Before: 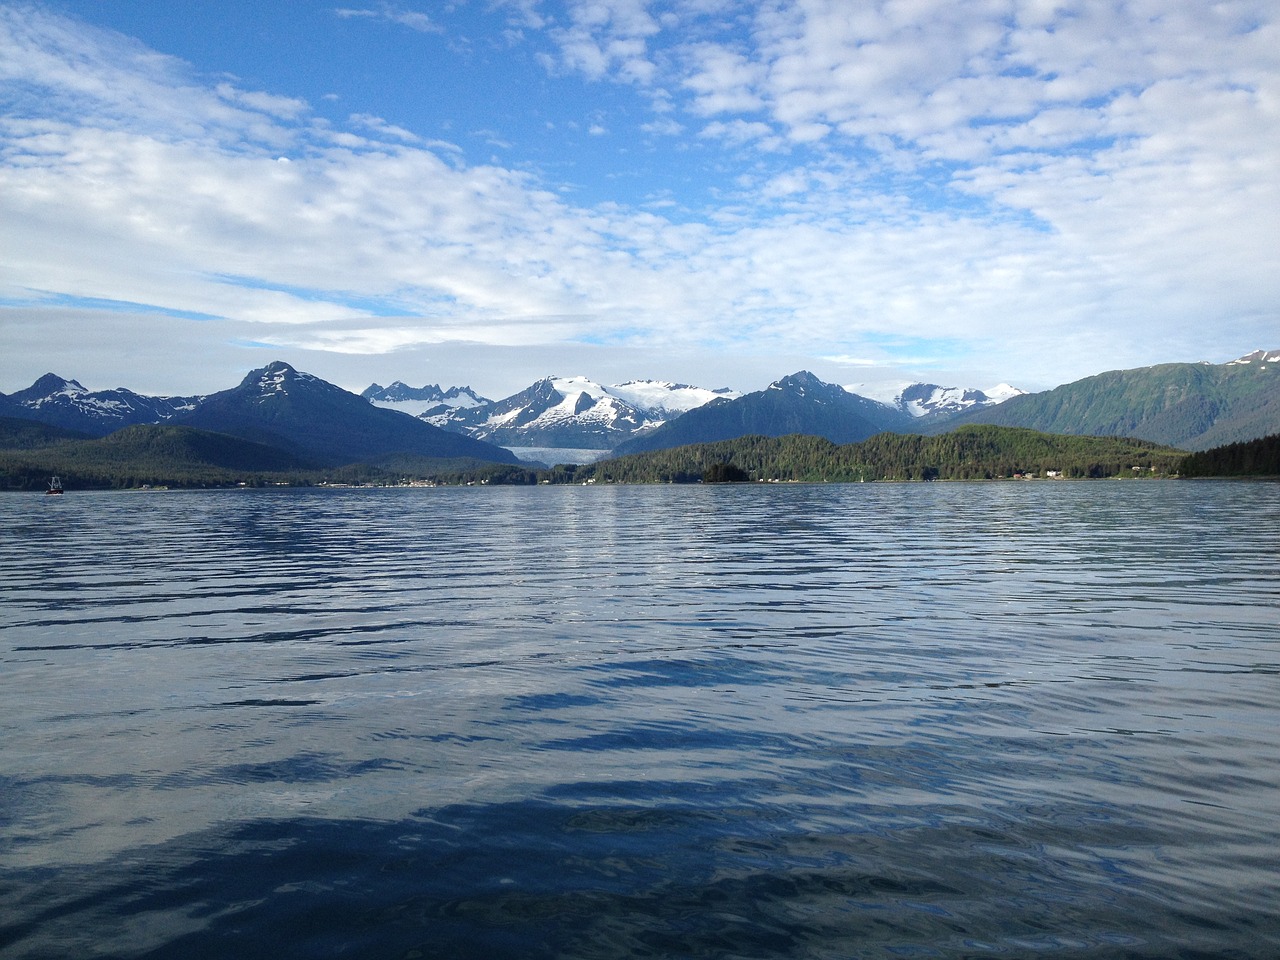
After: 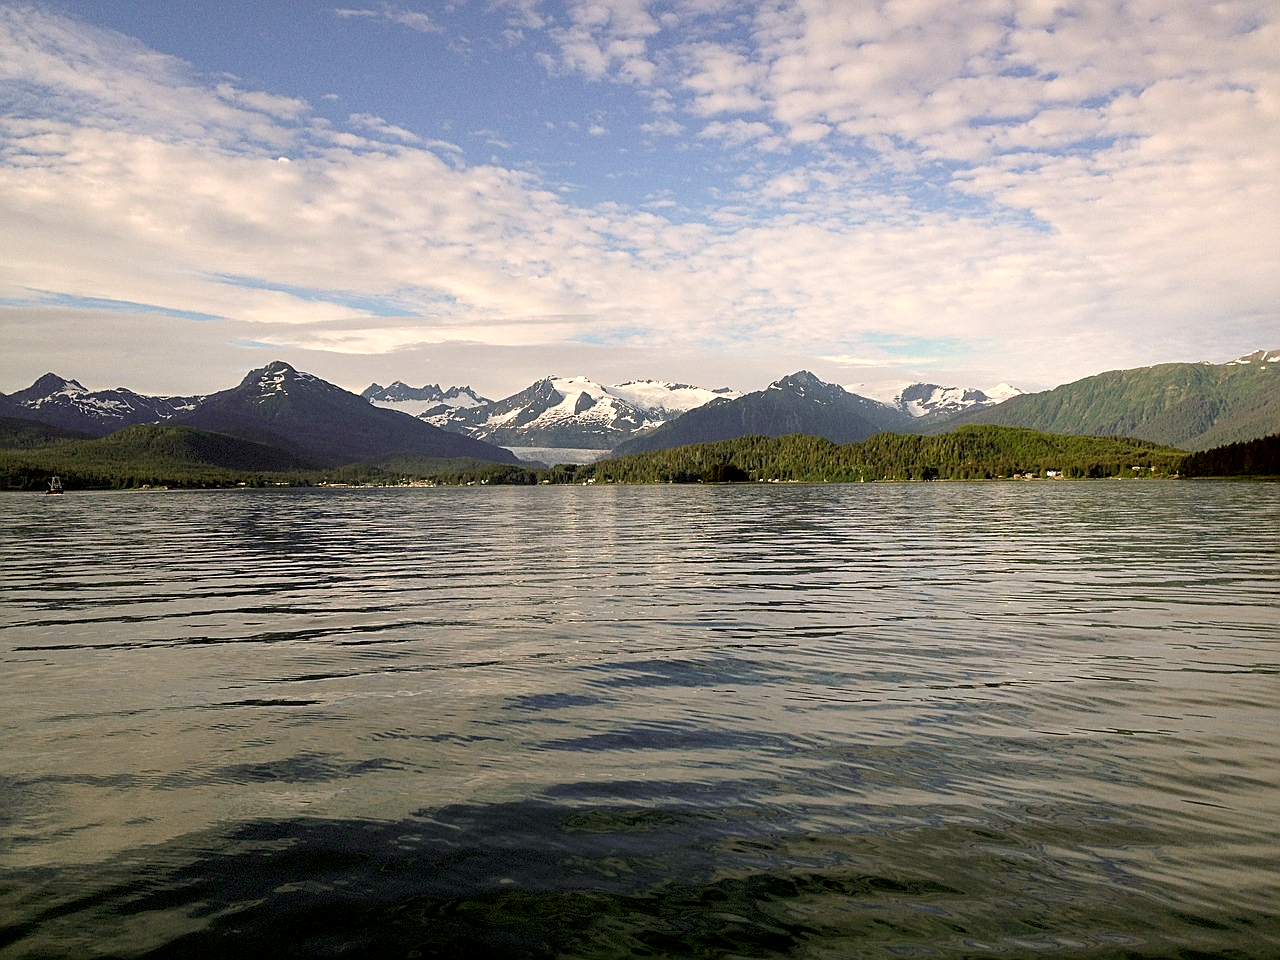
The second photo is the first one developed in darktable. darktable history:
sharpen: on, module defaults
exposure: black level correction 0.01, exposure 0.016 EV, compensate exposure bias true, compensate highlight preservation false
color correction: highlights a* 8.7, highlights b* 15.86, shadows a* -0.628, shadows b* 25.76
